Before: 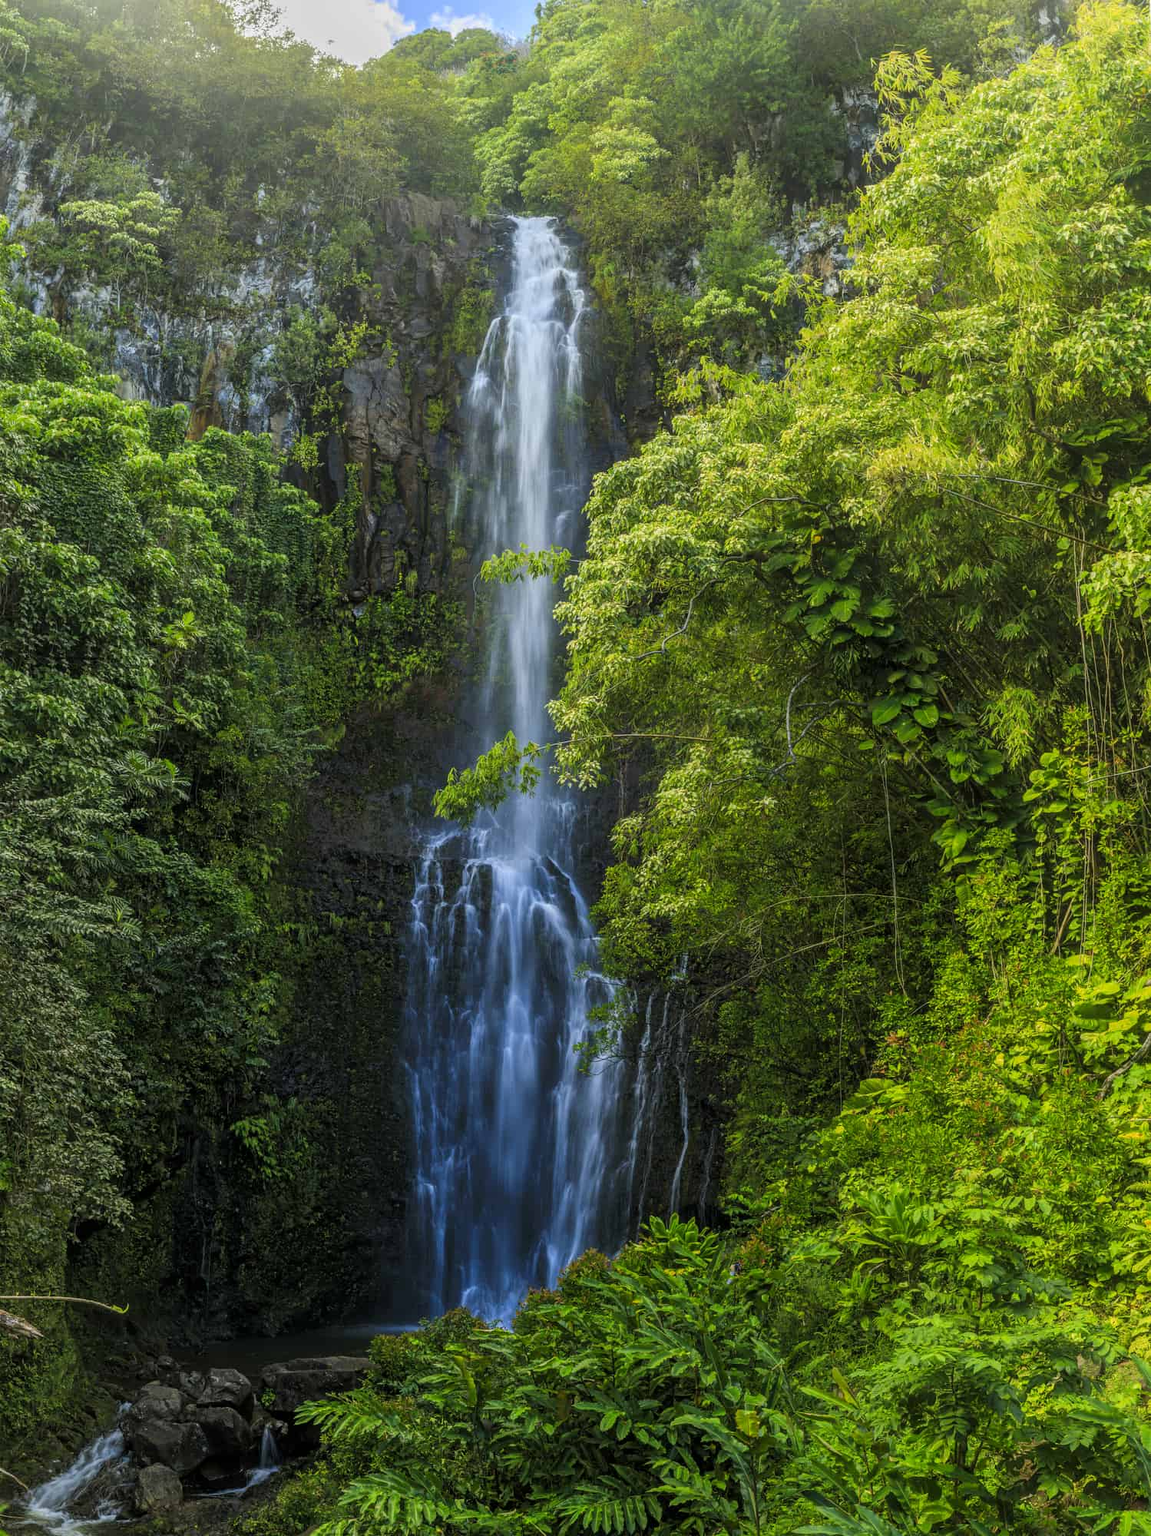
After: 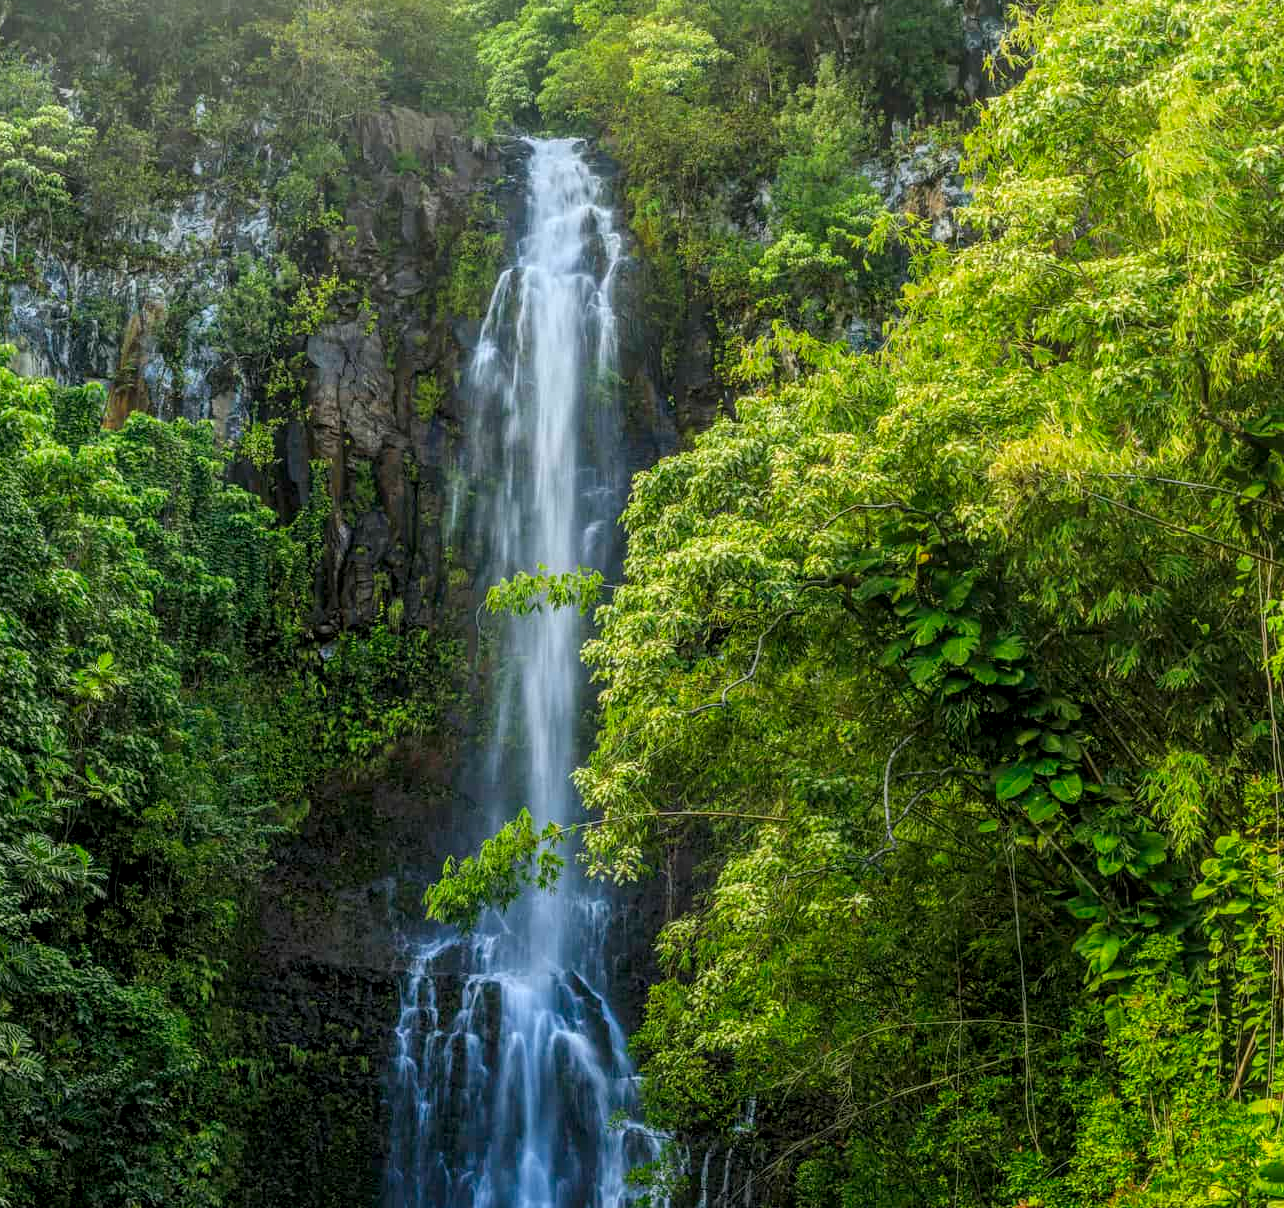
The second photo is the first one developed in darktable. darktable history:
crop and rotate: left 9.345%, top 7.22%, right 4.982%, bottom 32.331%
local contrast: on, module defaults
